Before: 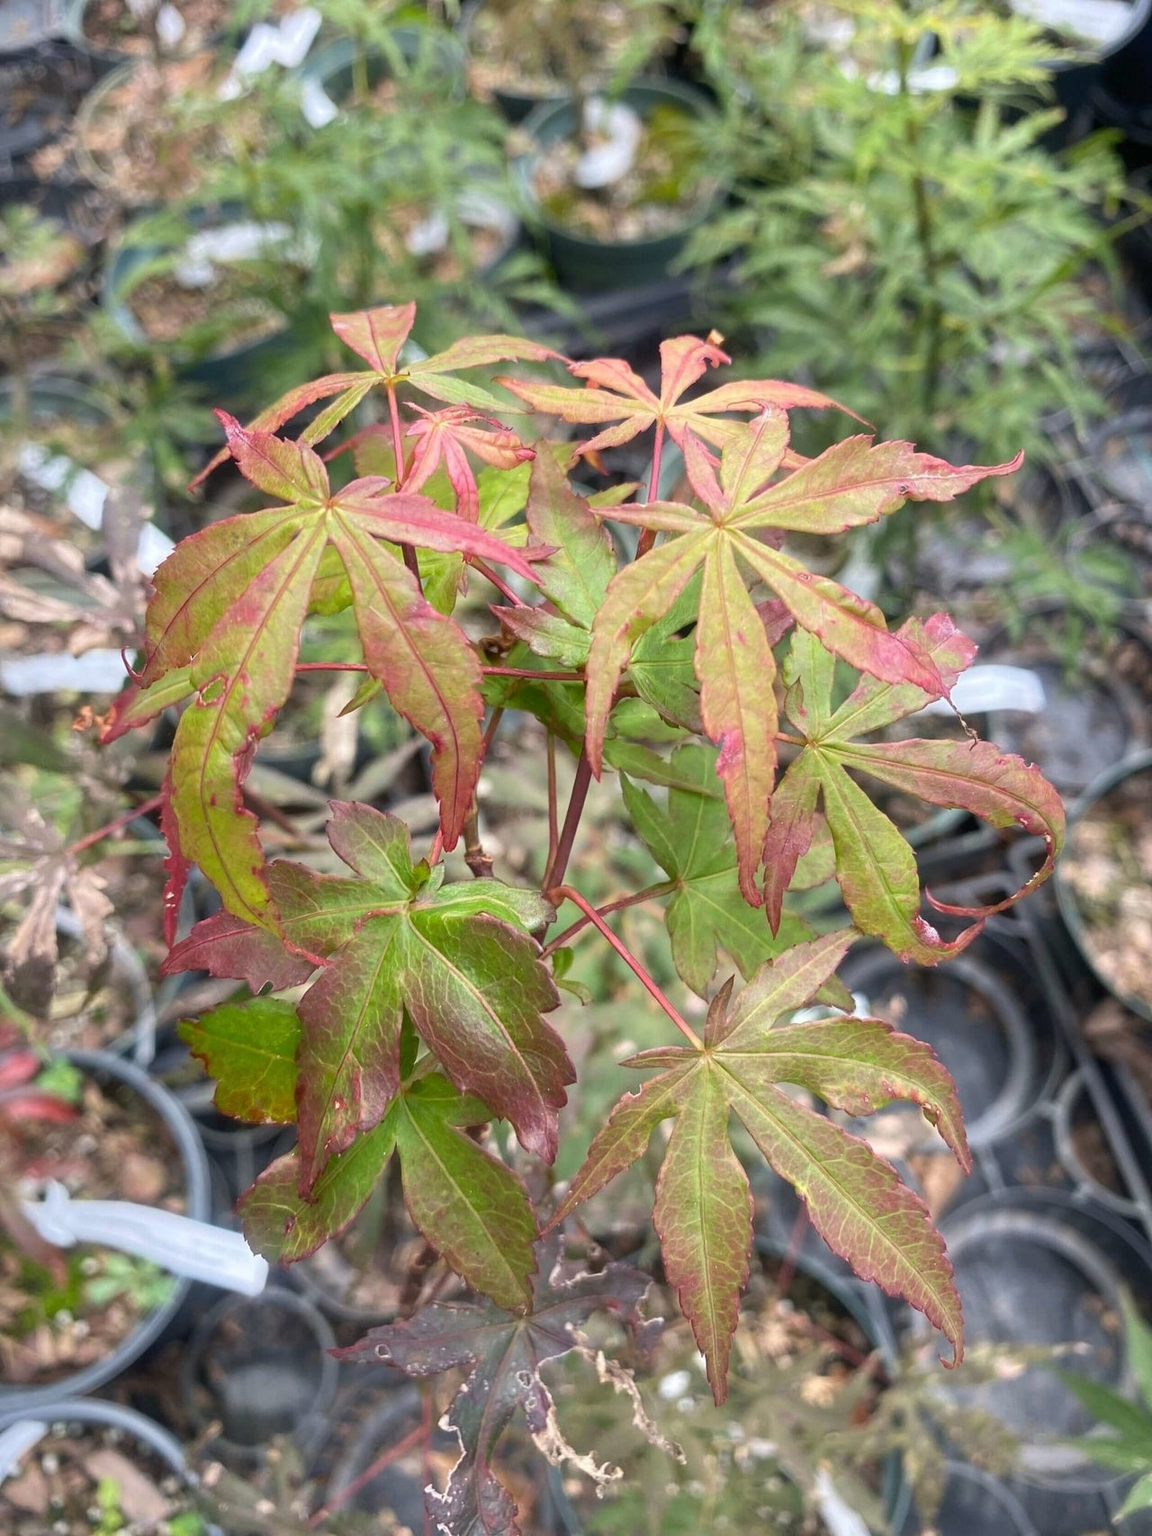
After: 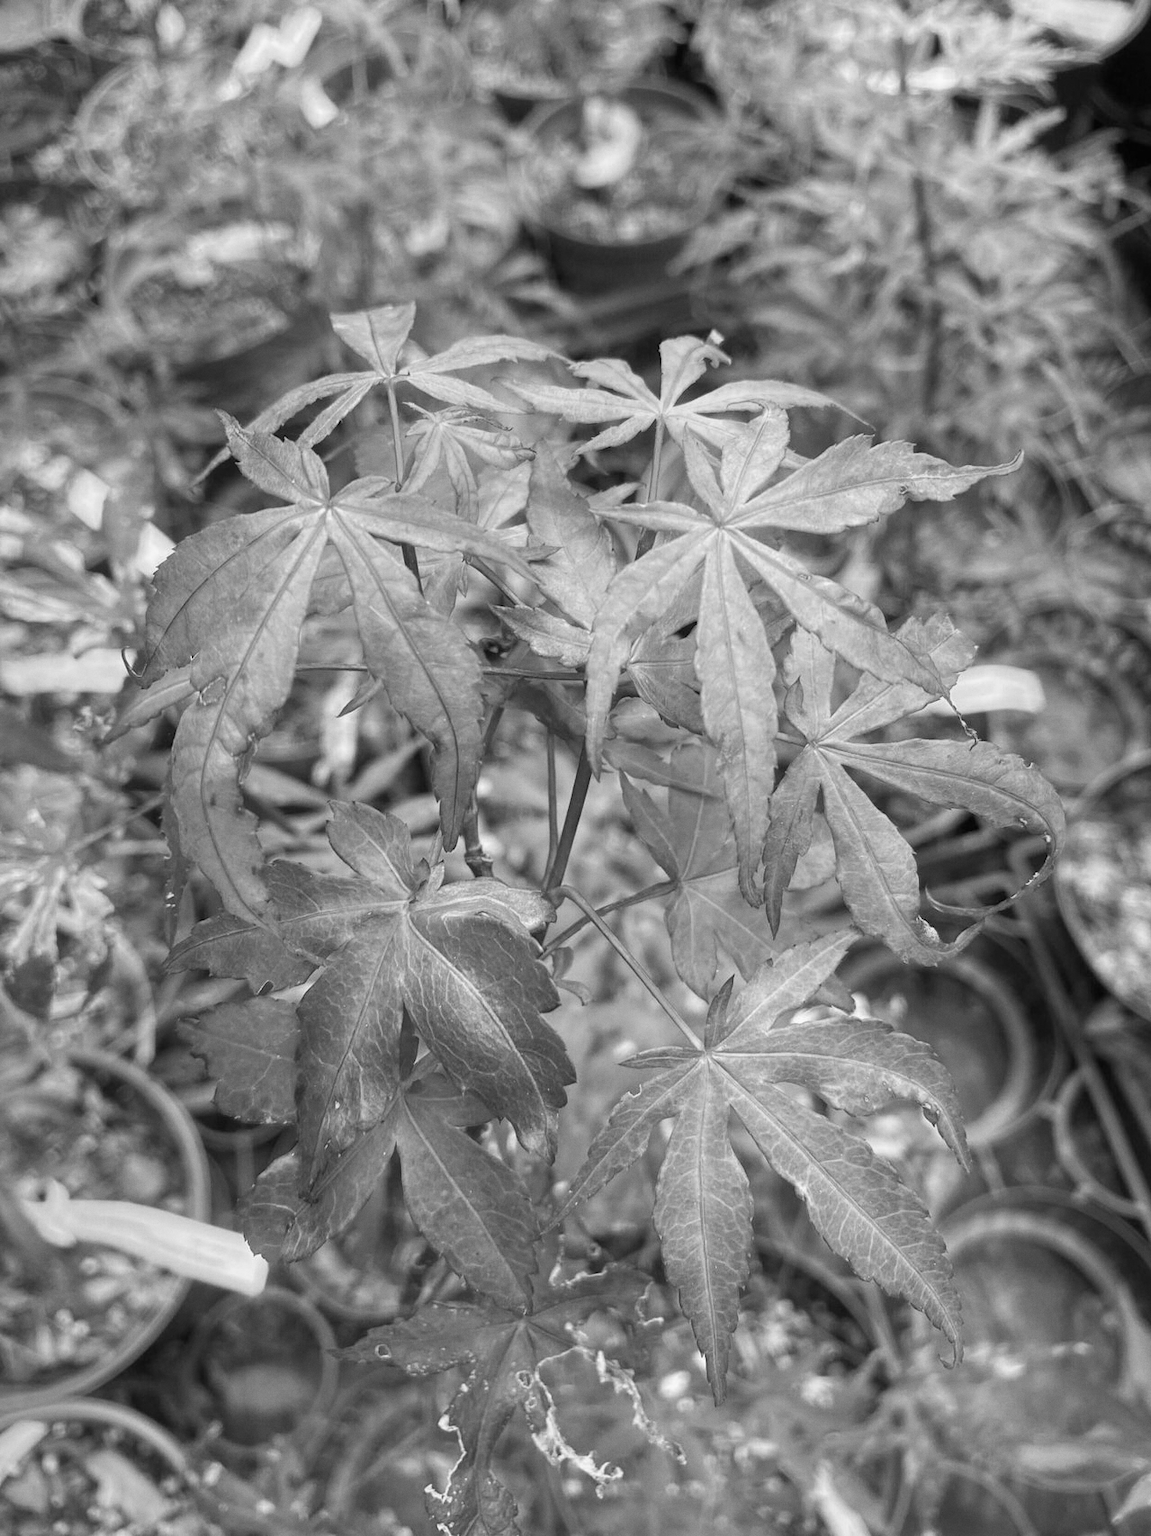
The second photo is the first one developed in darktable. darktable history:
monochrome: a -35.87, b 49.73, size 1.7
grain: coarseness 0.09 ISO, strength 10%
